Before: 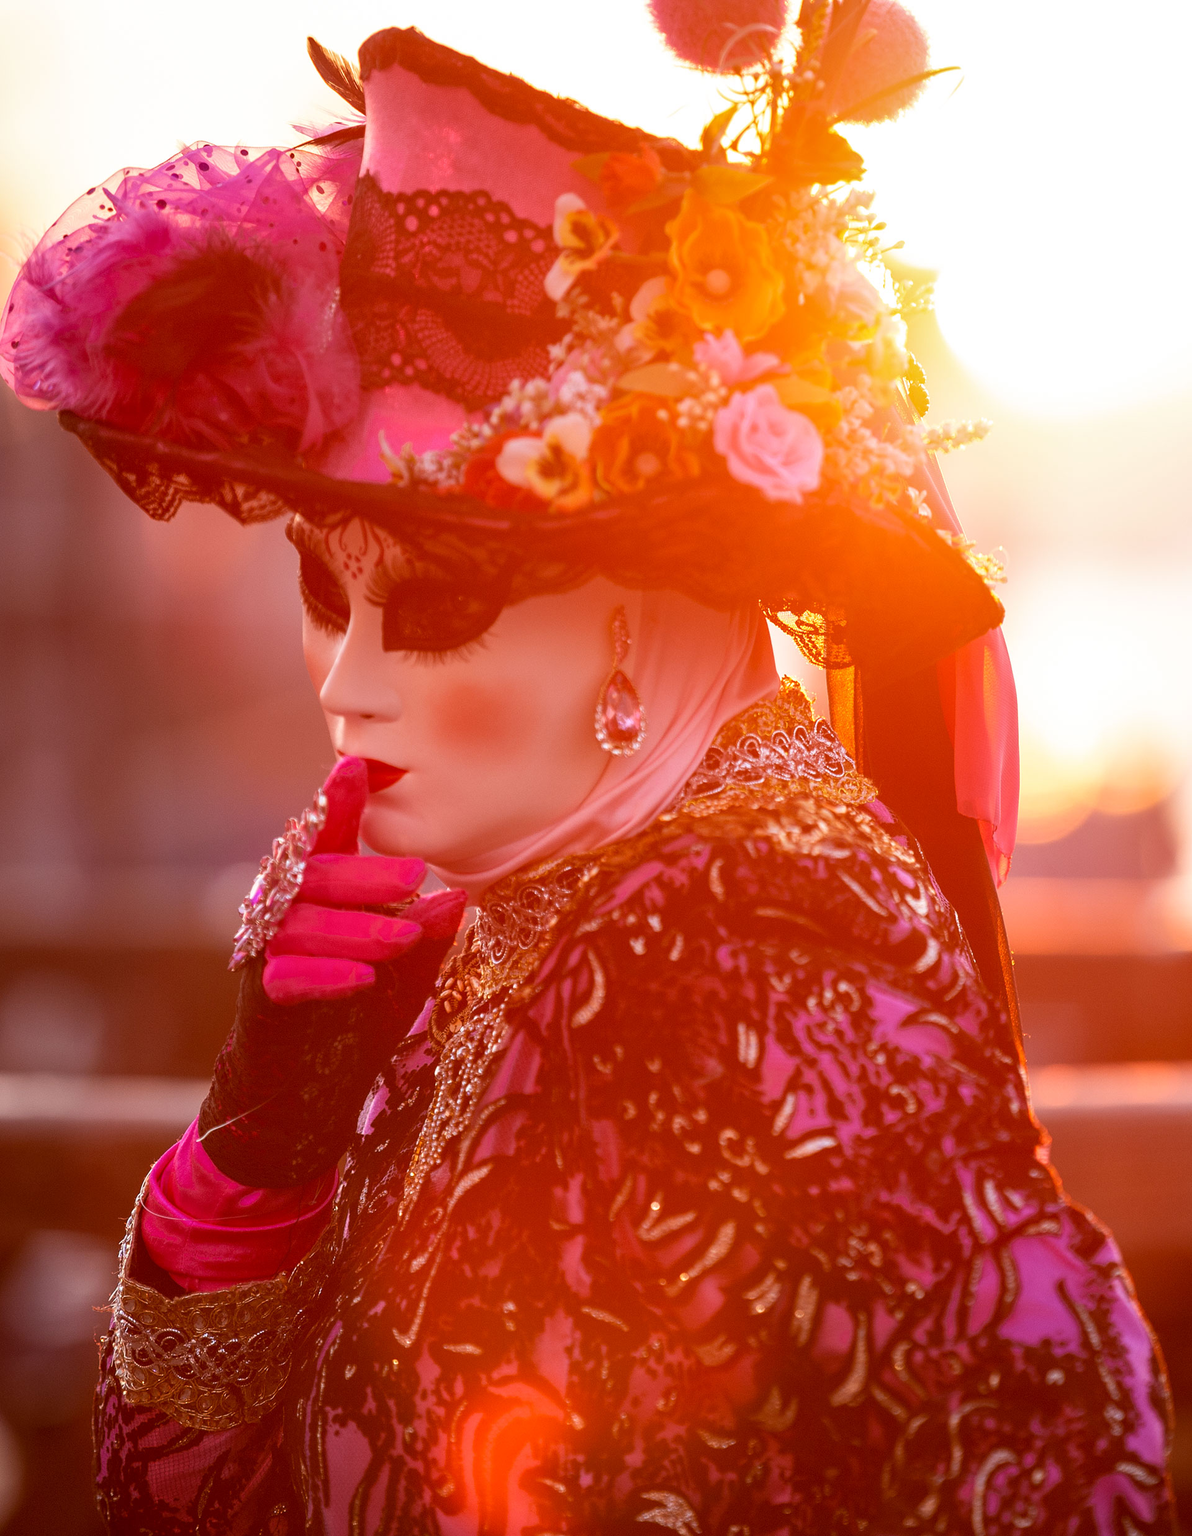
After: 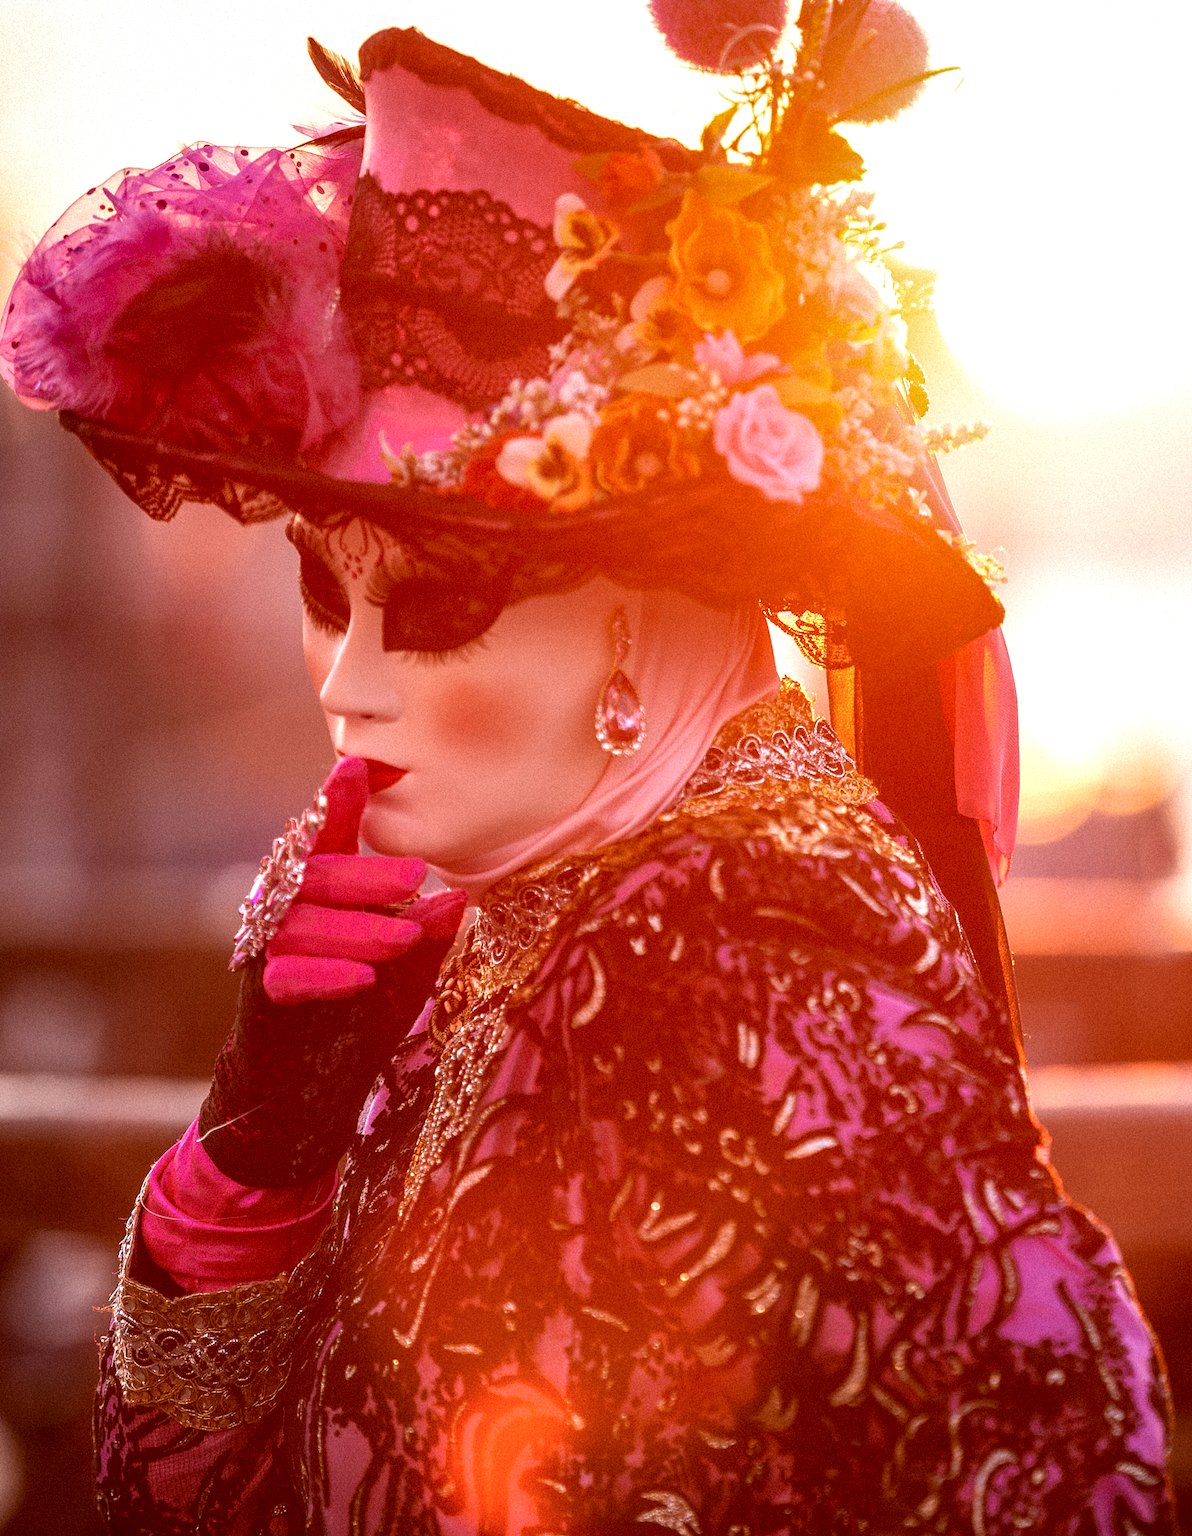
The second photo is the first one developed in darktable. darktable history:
grain: mid-tones bias 0%
local contrast: detail 142%
